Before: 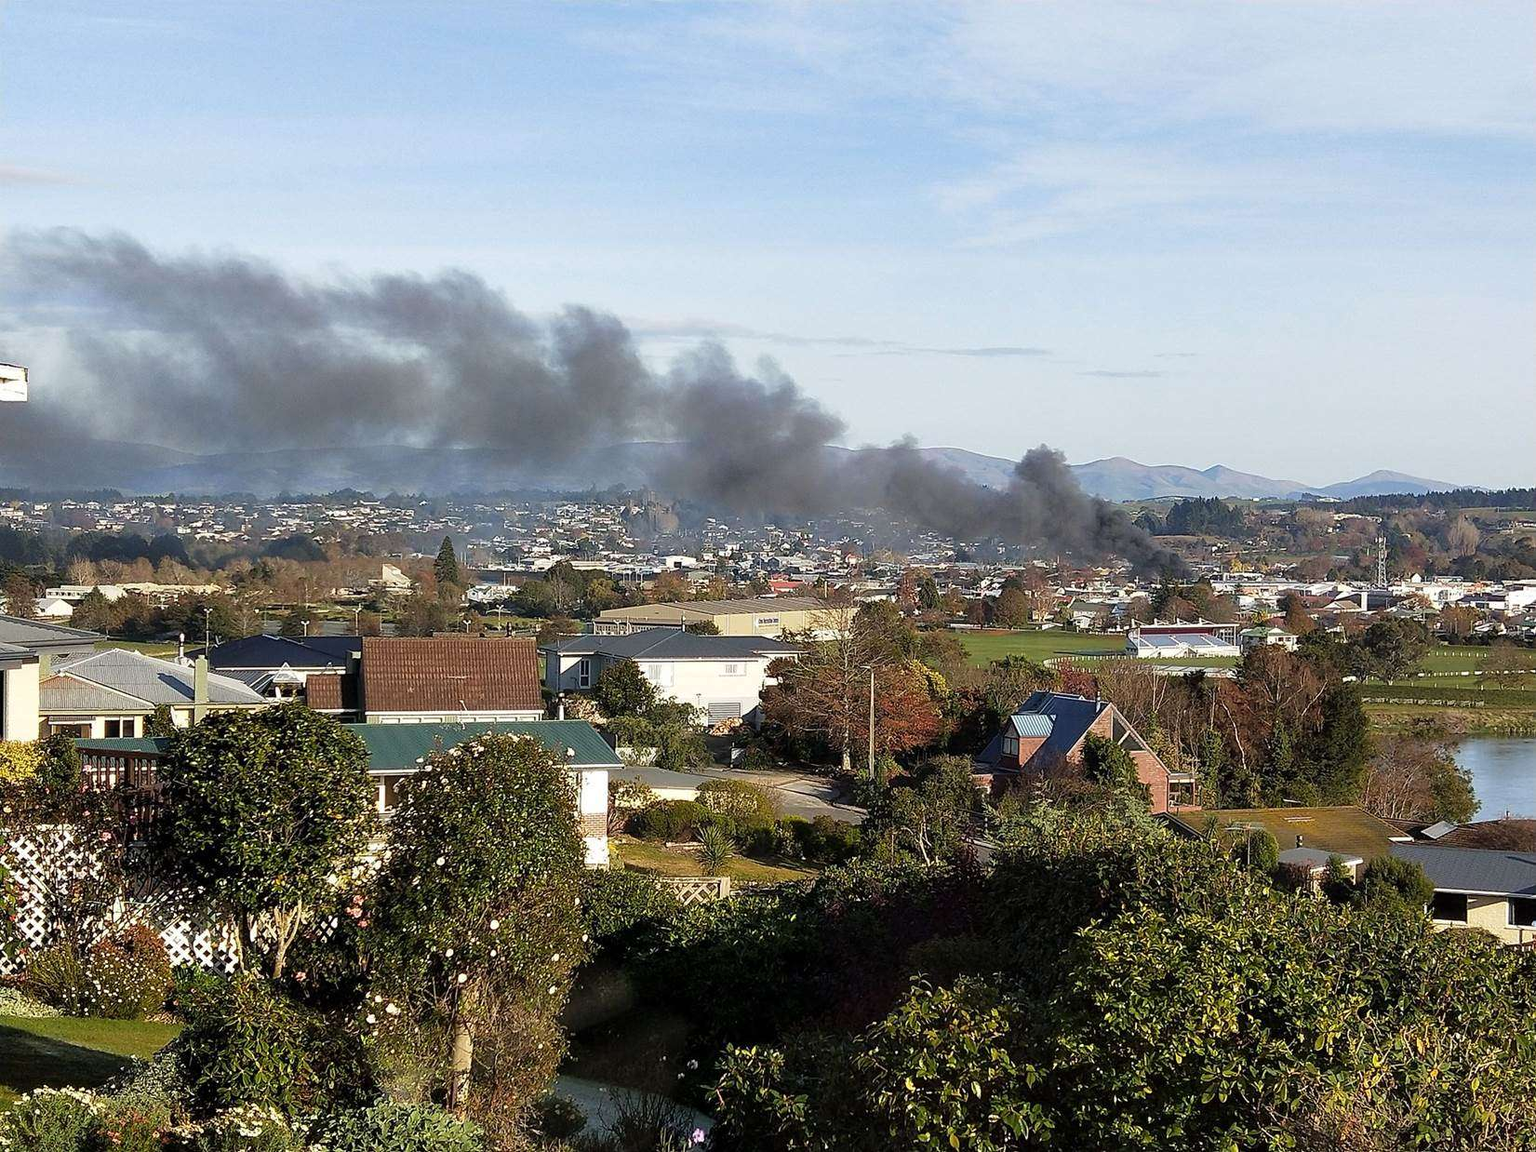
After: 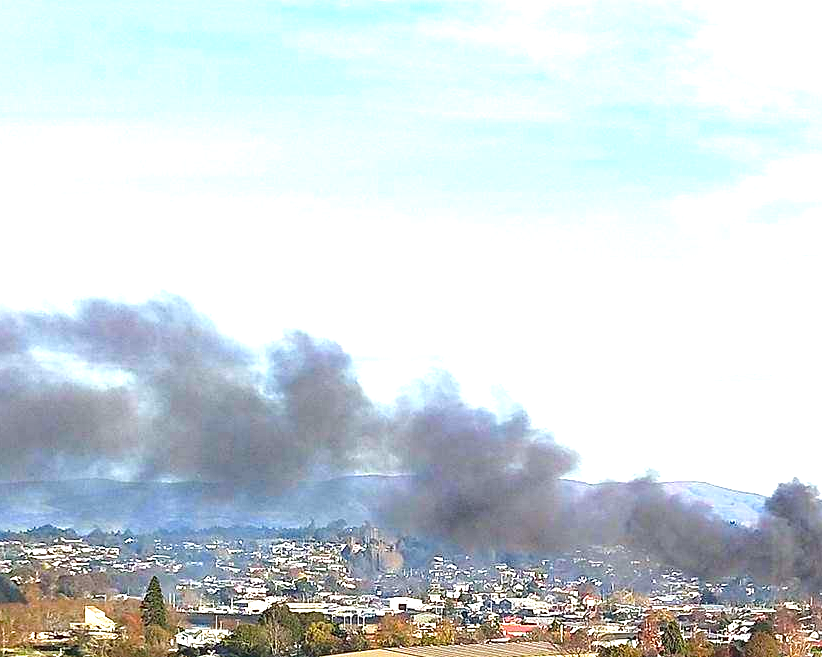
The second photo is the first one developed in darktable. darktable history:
contrast brightness saturation: brightness -0.015, saturation 0.336
crop: left 19.79%, right 30.394%, bottom 46.864%
exposure: black level correction 0, exposure 1.101 EV, compensate highlight preservation false
sharpen: amount 0.21
haze removal: strength 0.283, distance 0.248, compatibility mode true, adaptive false
